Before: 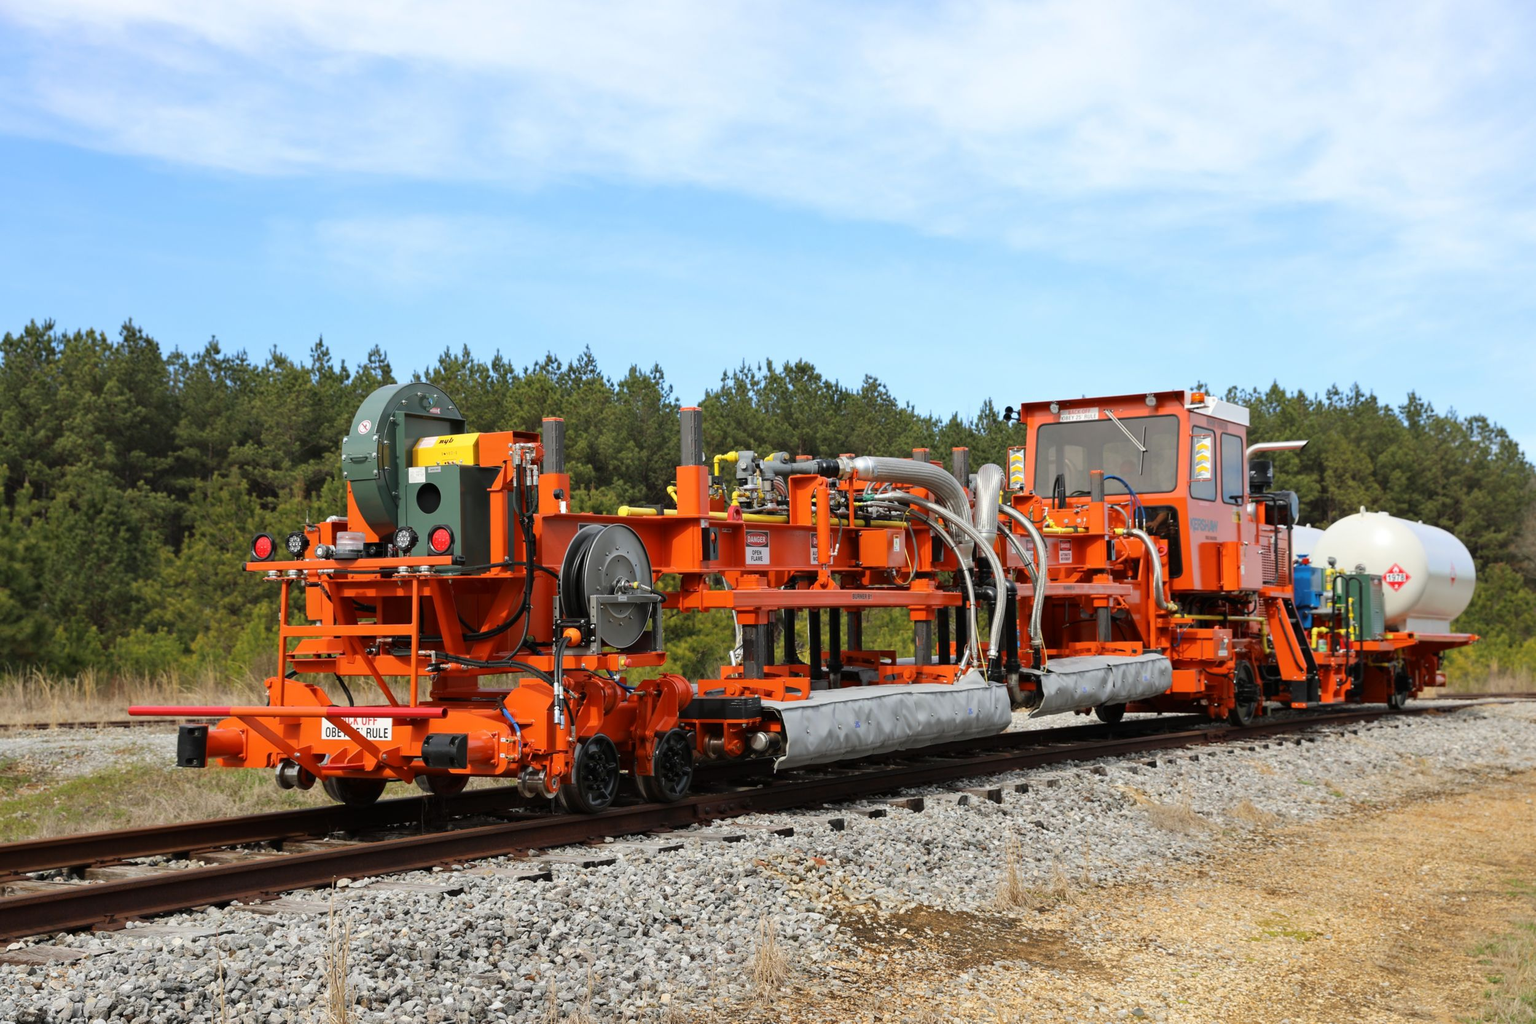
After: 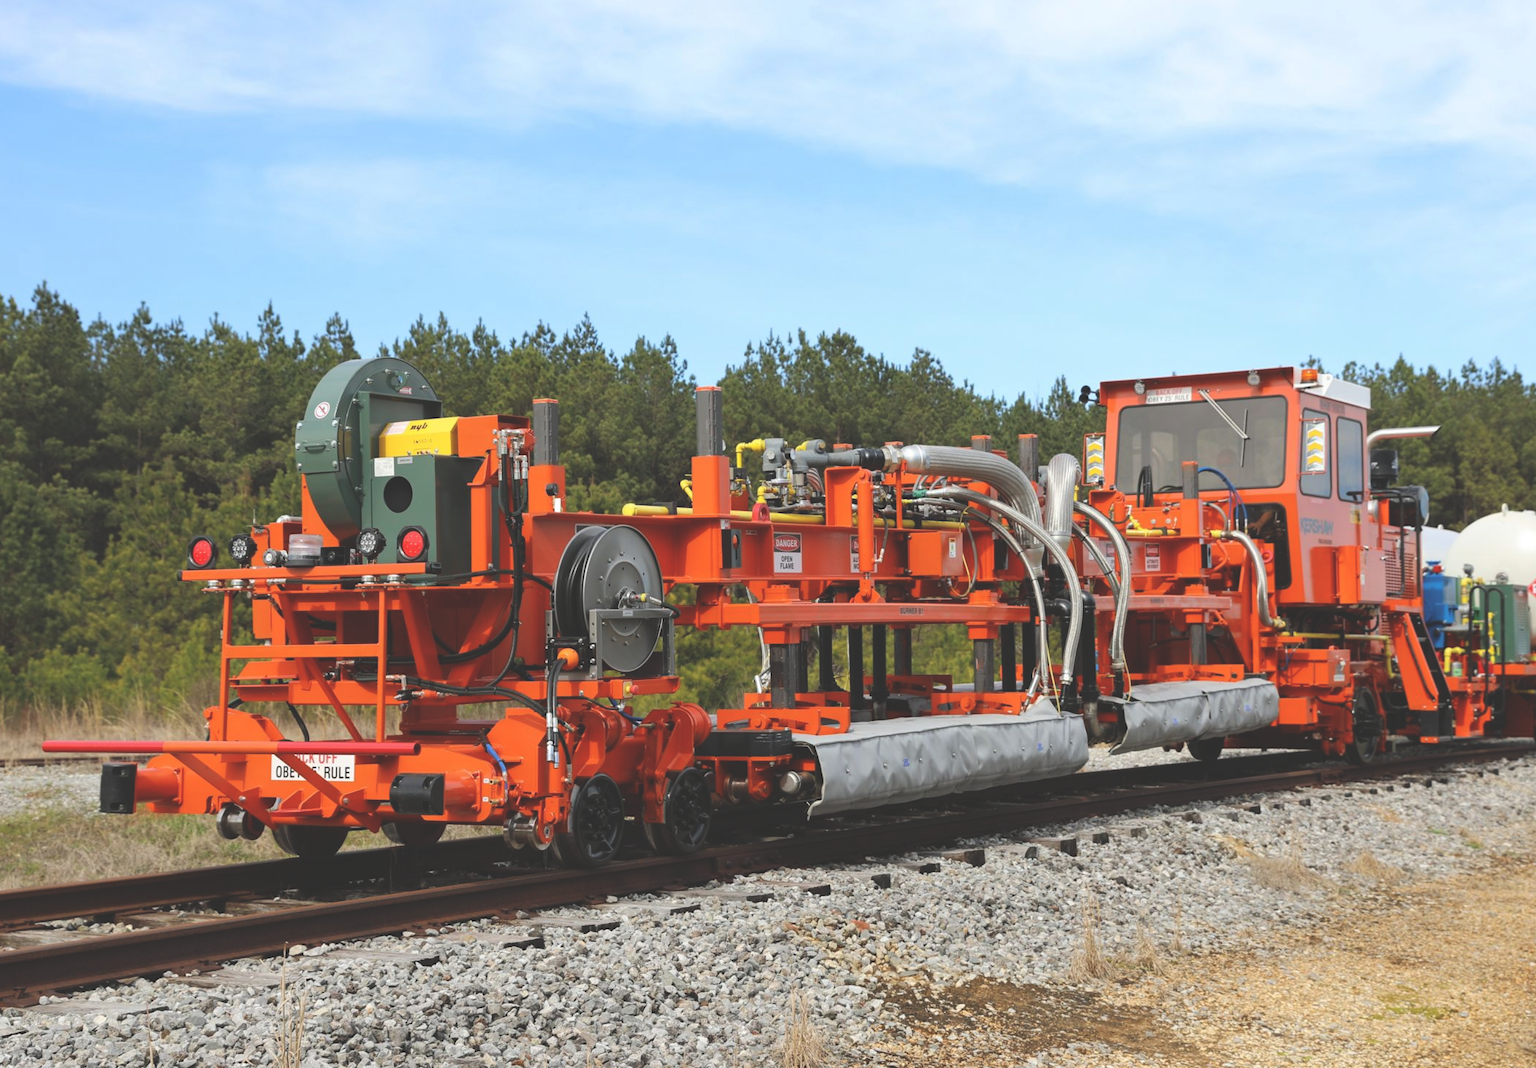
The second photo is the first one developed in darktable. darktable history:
exposure: black level correction -0.027, compensate highlight preservation false
crop: left 6.052%, top 7.949%, right 9.542%, bottom 3.96%
